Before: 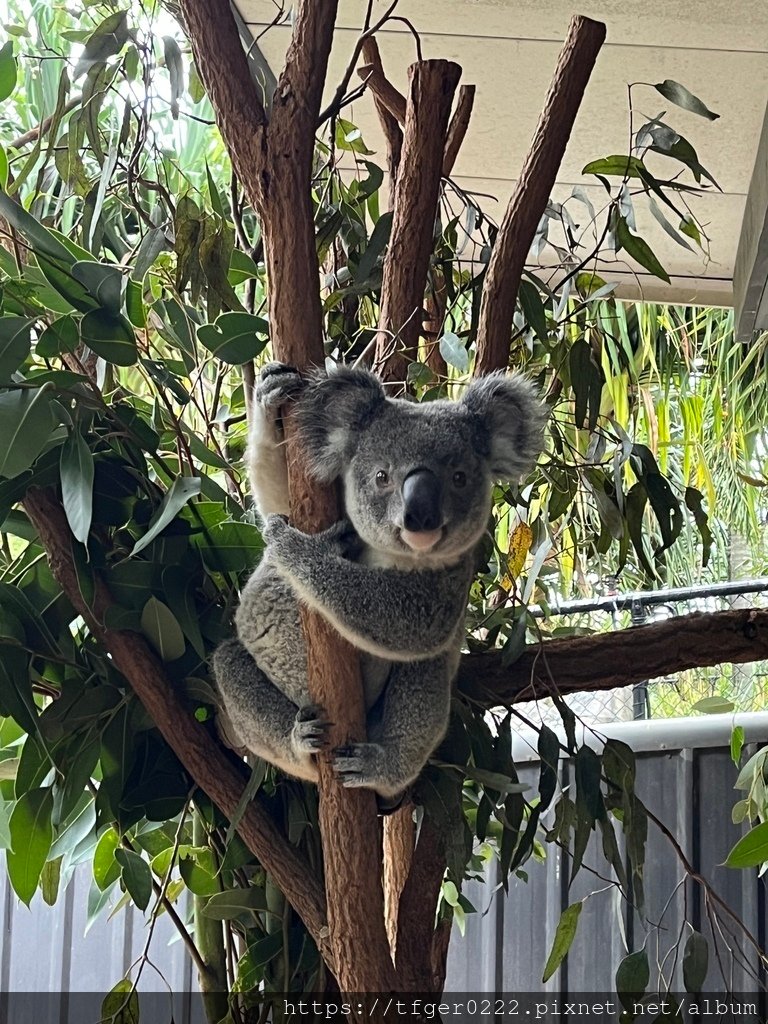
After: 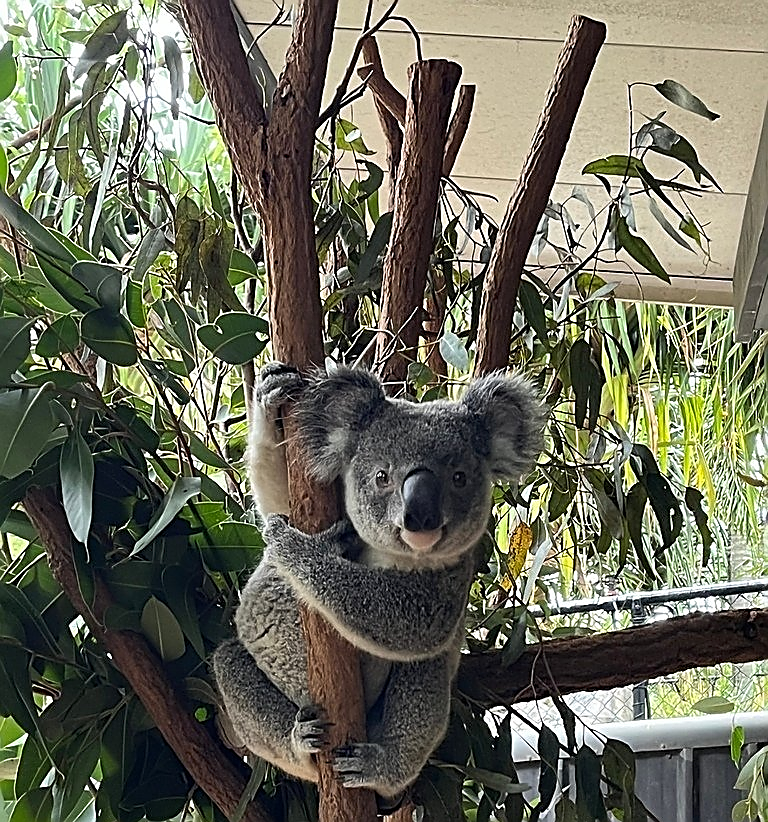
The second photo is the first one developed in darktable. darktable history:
crop: bottom 19.644%
sharpen: radius 1.4, amount 1.25, threshold 0.7
